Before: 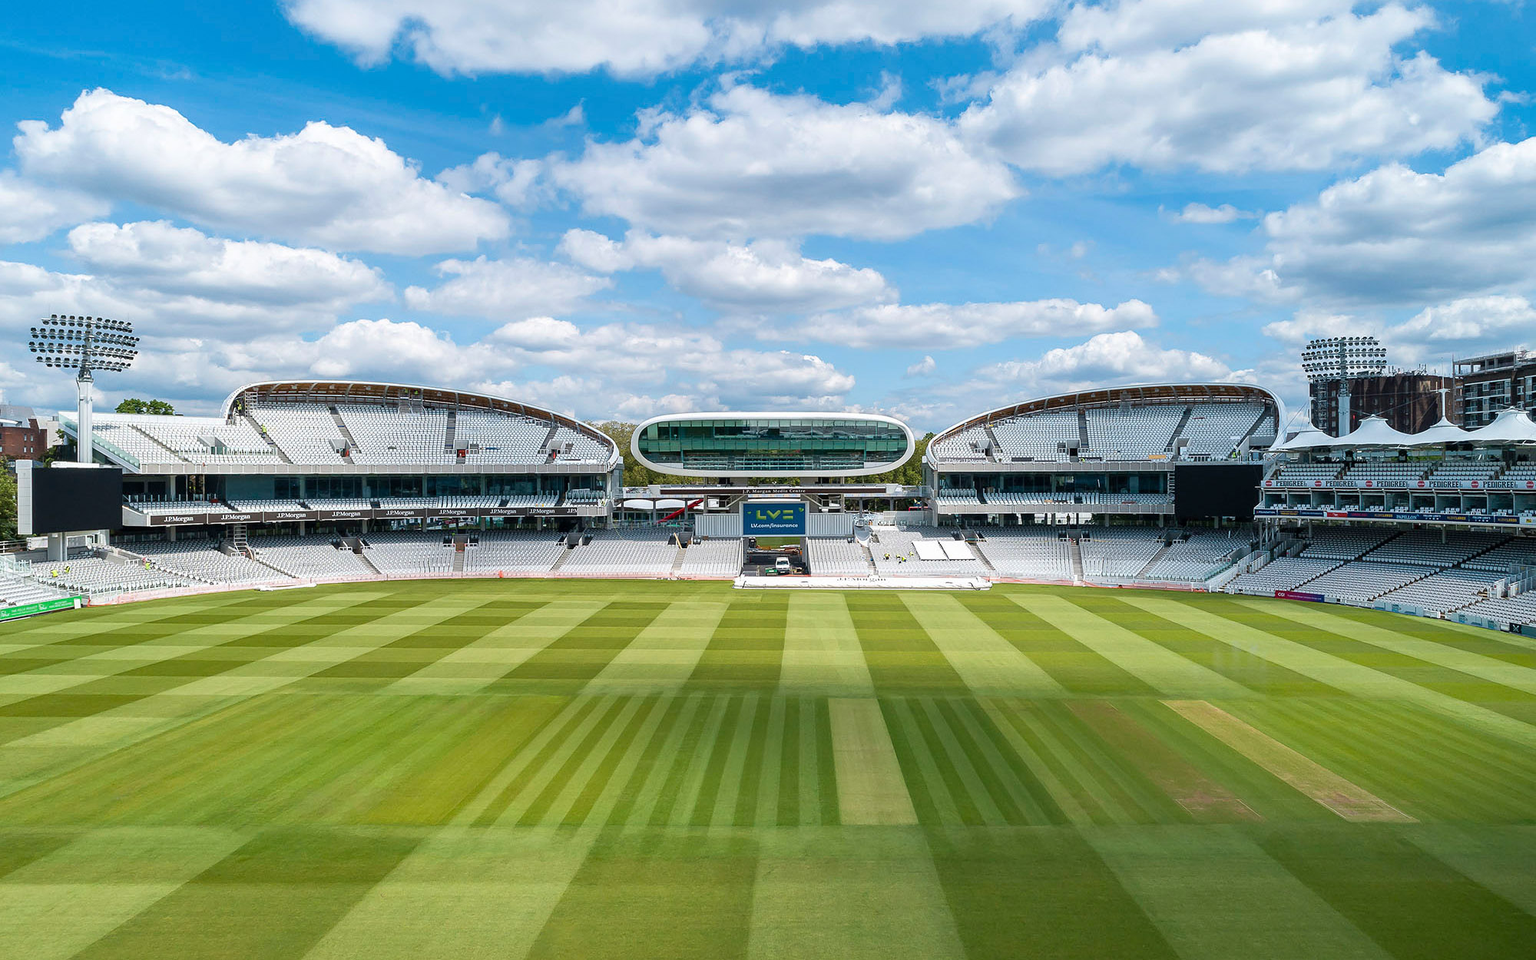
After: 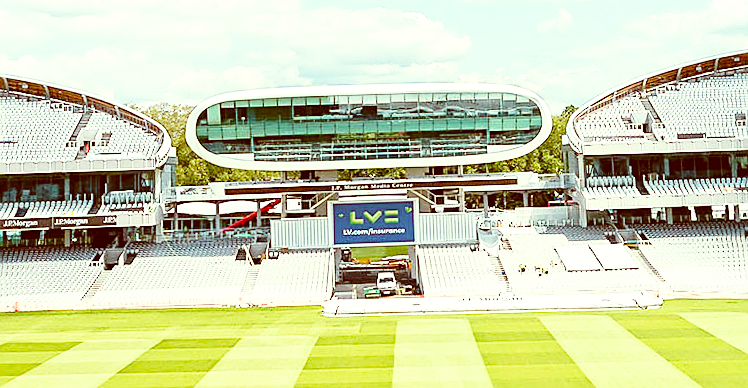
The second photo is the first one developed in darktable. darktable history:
crop: left 31.751%, top 32.172%, right 27.8%, bottom 35.83%
color correction: highlights a* -5.3, highlights b* 9.8, shadows a* 9.8, shadows b* 24.26
rotate and perspective: rotation -1.68°, lens shift (vertical) -0.146, crop left 0.049, crop right 0.912, crop top 0.032, crop bottom 0.96
sharpen: on, module defaults
color balance: lift [1, 1.015, 1.004, 0.985], gamma [1, 0.958, 0.971, 1.042], gain [1, 0.956, 0.977, 1.044]
exposure: exposure 0.781 EV, compensate highlight preservation false
base curve: curves: ch0 [(0, 0) (0.028, 0.03) (0.121, 0.232) (0.46, 0.748) (0.859, 0.968) (1, 1)], preserve colors none
